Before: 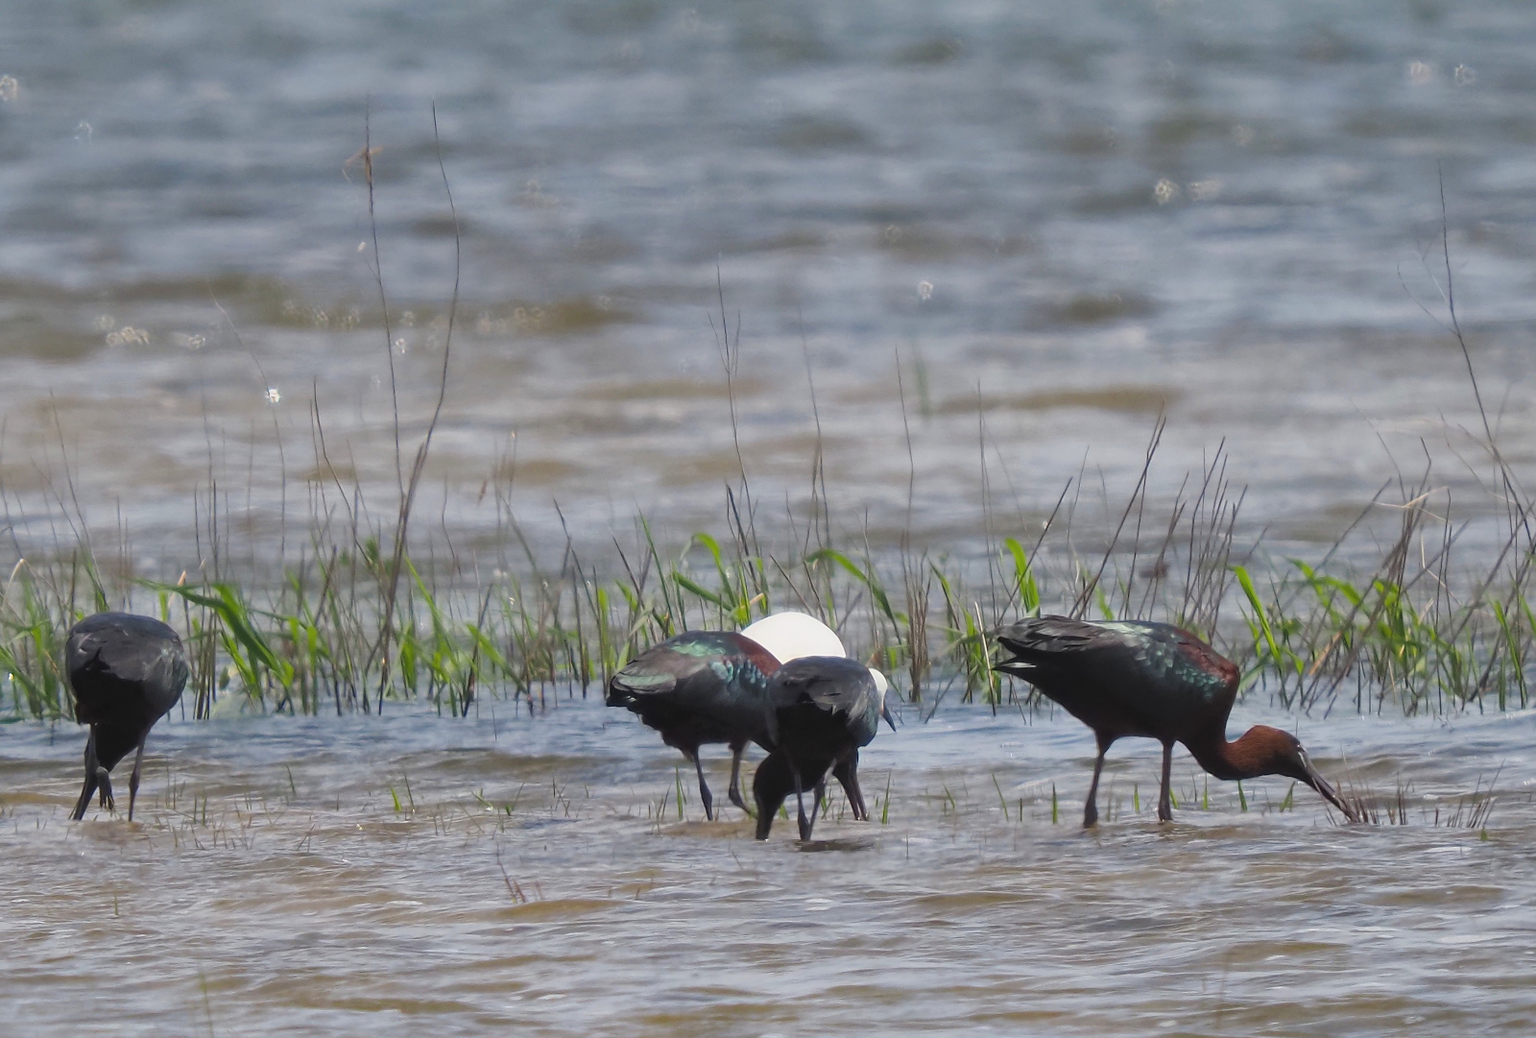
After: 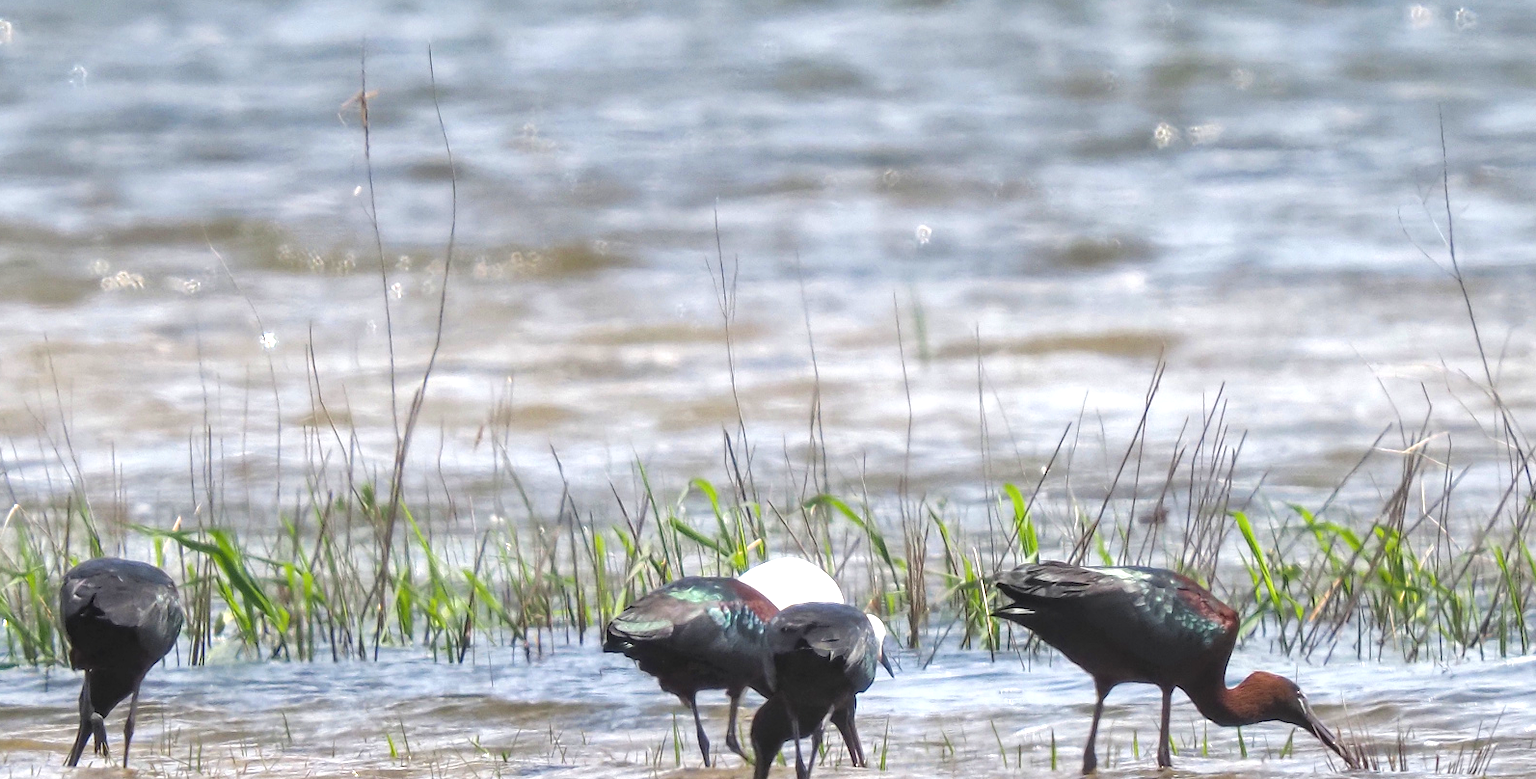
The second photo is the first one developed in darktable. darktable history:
crop: left 0.378%, top 5.487%, bottom 19.754%
exposure: exposure 1 EV, compensate highlight preservation false
local contrast: on, module defaults
